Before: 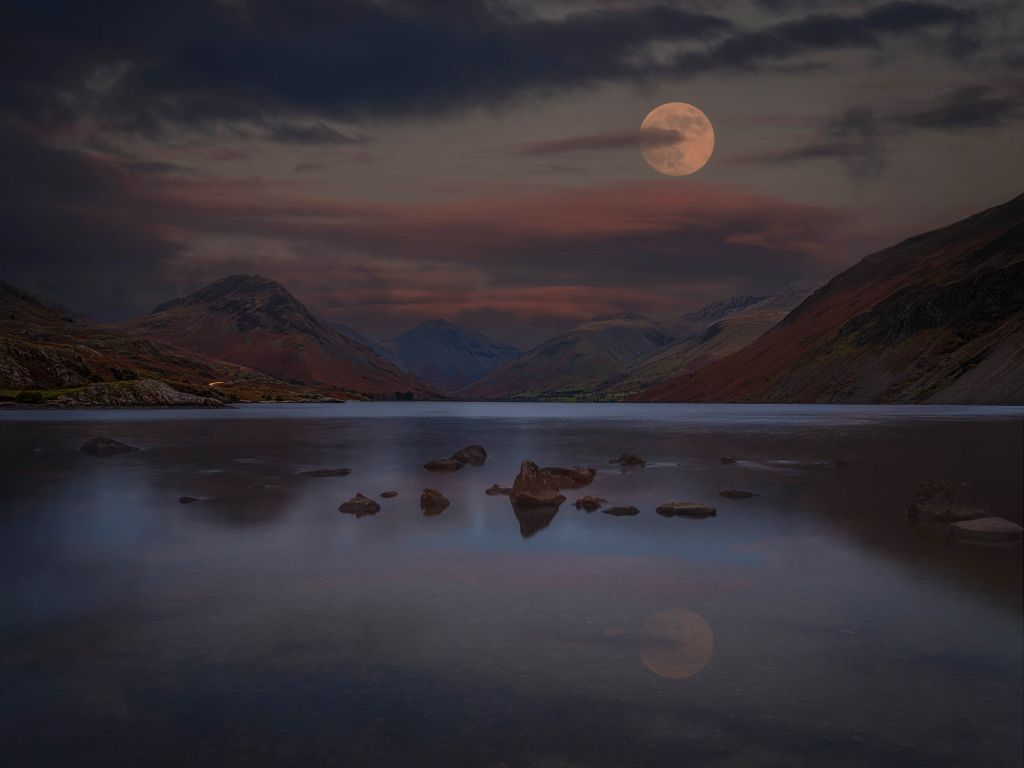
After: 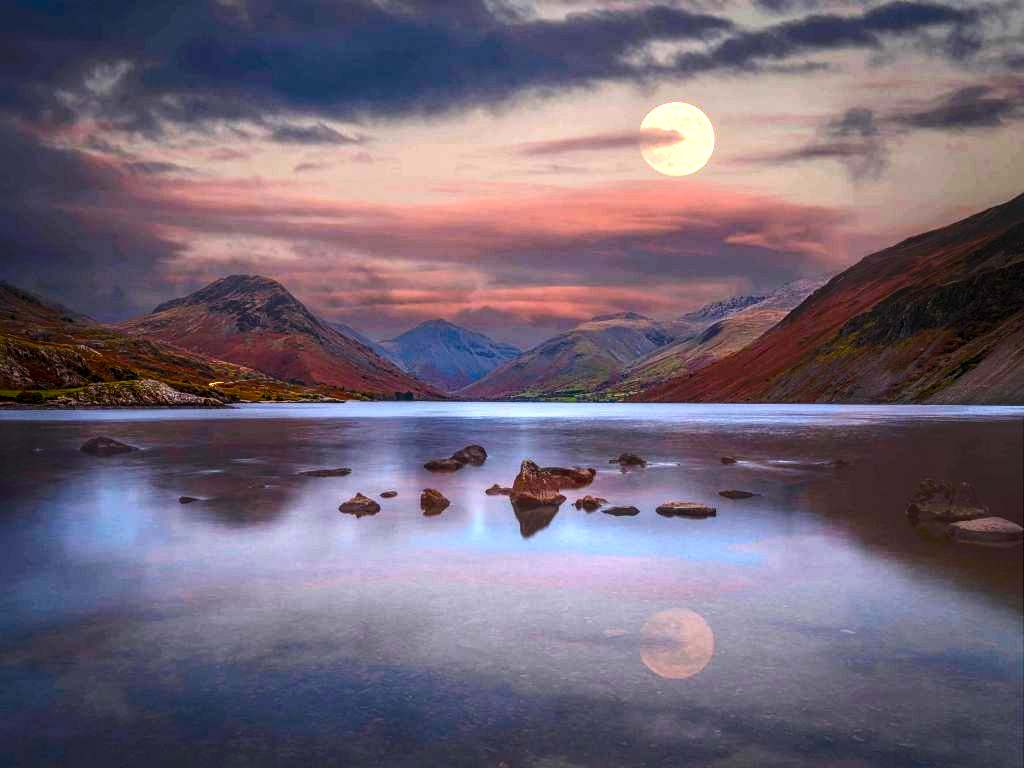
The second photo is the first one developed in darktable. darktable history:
color balance rgb: perceptual saturation grading › global saturation 20%, perceptual saturation grading › highlights -25%, perceptual saturation grading › shadows 50.52%, global vibrance 40.24%
exposure: black level correction 0, exposure 1.9 EV, compensate highlight preservation false
tone equalizer: -8 EV -1.08 EV, -7 EV -1.01 EV, -6 EV -0.867 EV, -5 EV -0.578 EV, -3 EV 0.578 EV, -2 EV 0.867 EV, -1 EV 1.01 EV, +0 EV 1.08 EV, edges refinement/feathering 500, mask exposure compensation -1.57 EV, preserve details no
local contrast: on, module defaults
